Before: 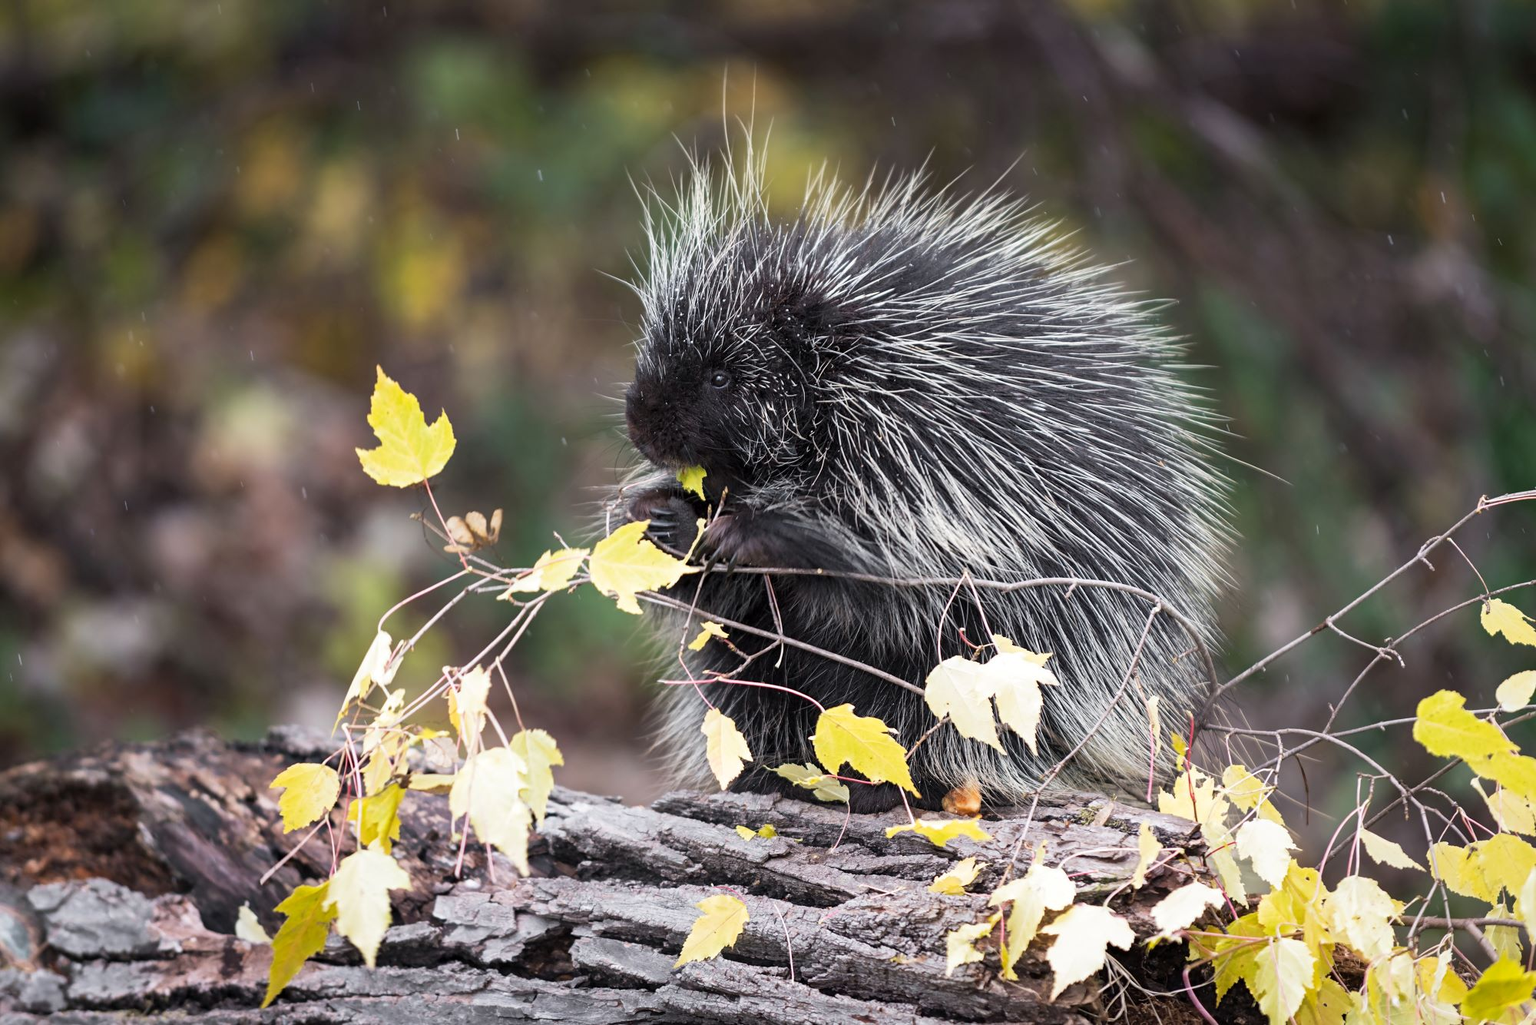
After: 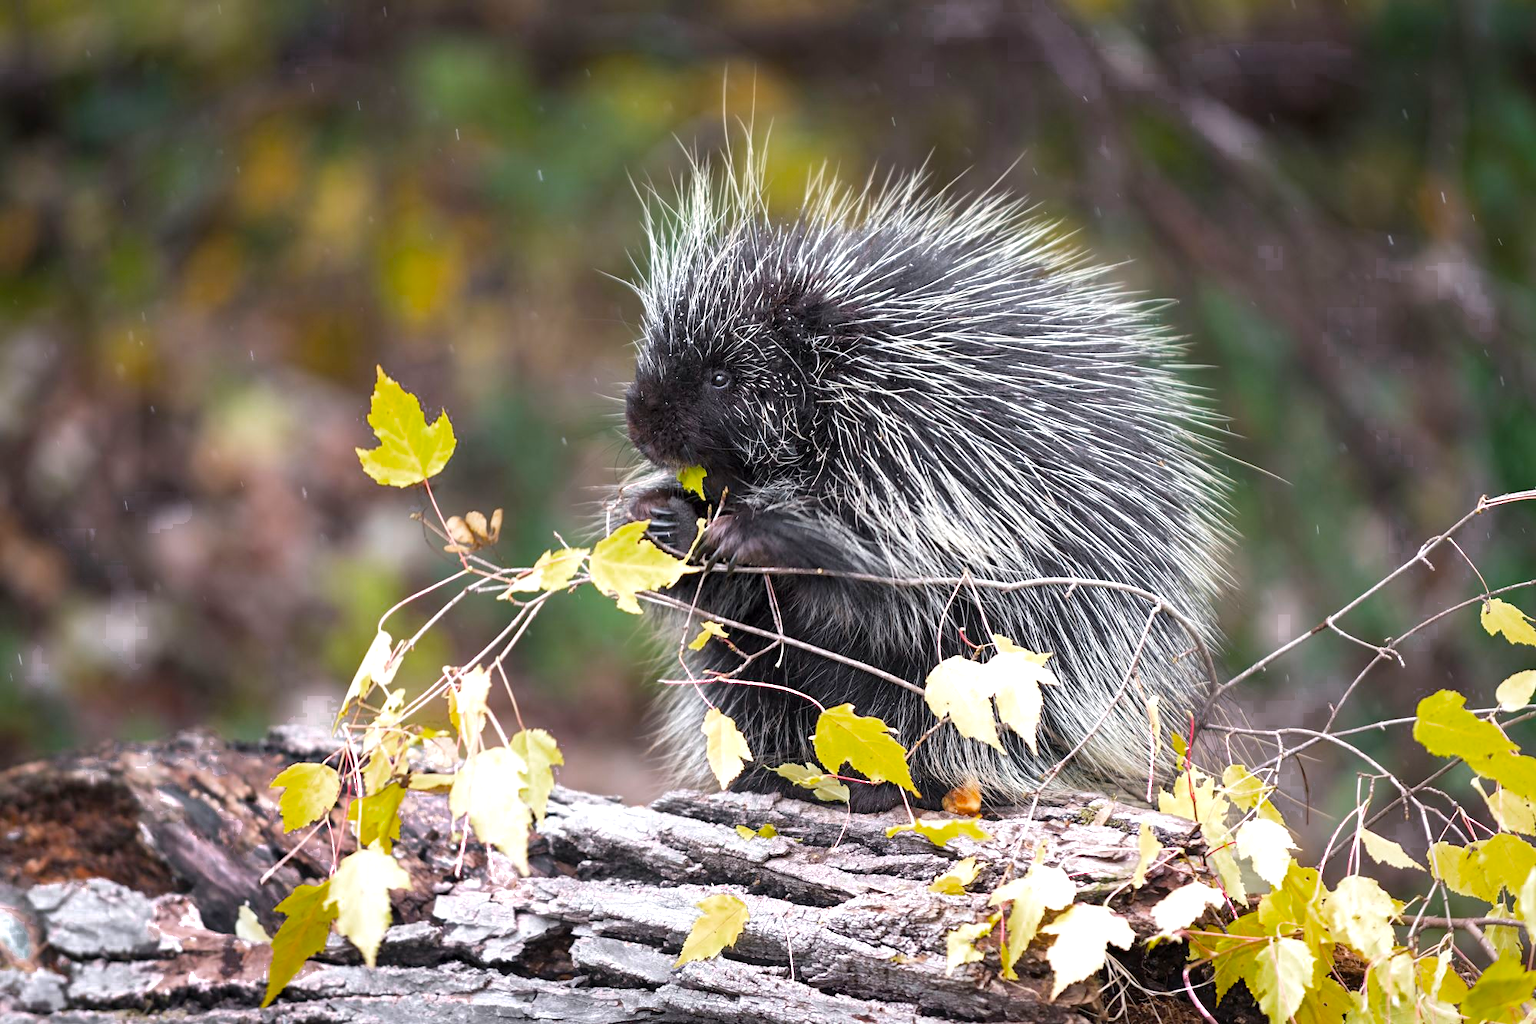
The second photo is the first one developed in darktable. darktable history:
color zones: curves: ch0 [(0.203, 0.433) (0.607, 0.517) (0.697, 0.696) (0.705, 0.897)]
color balance rgb: perceptual saturation grading › global saturation 19.456%, perceptual brilliance grading › global brilliance 9.58%, perceptual brilliance grading › shadows 14.286%
